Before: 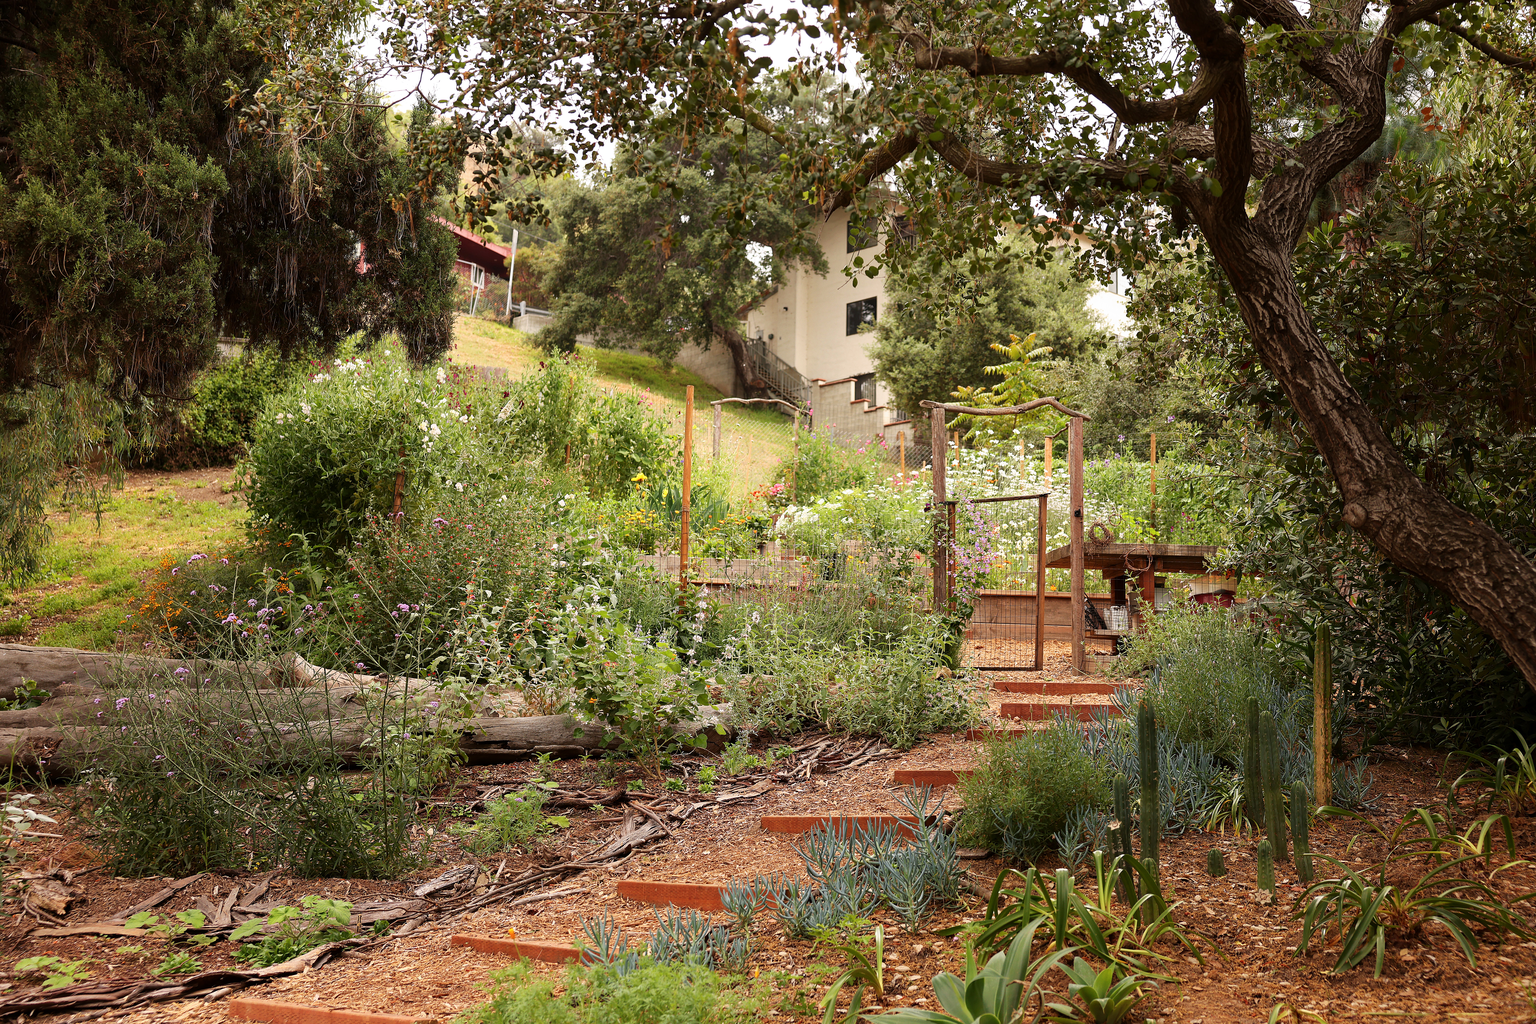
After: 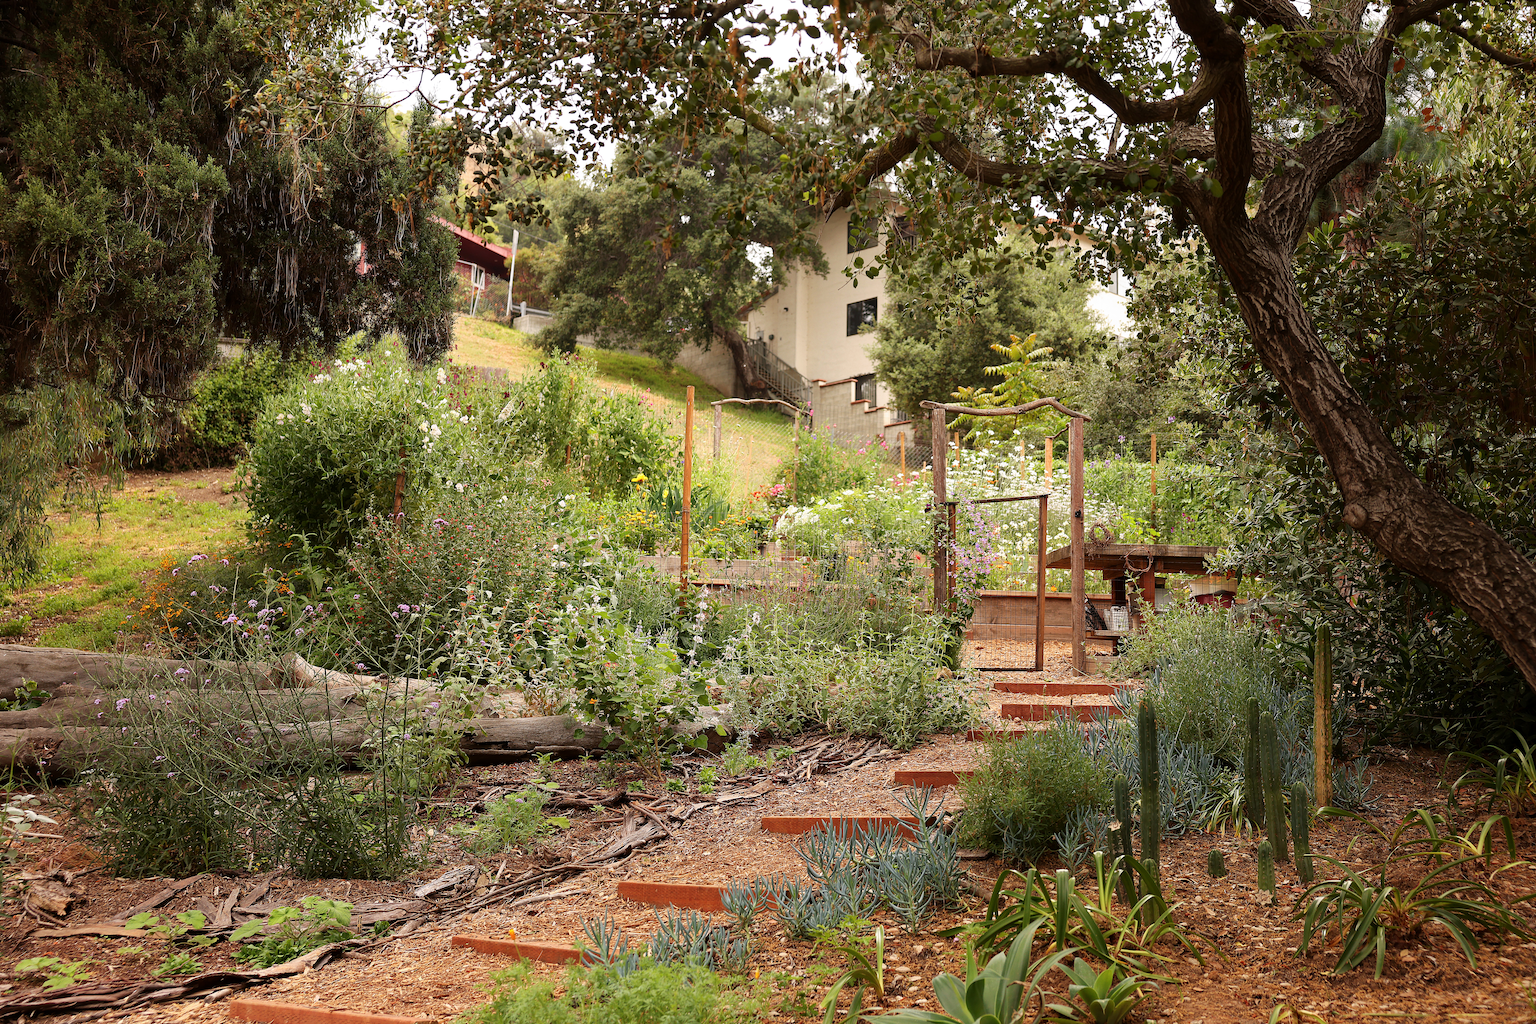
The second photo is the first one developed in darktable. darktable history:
base curve: curves: ch0 [(0, 0) (0.472, 0.455) (1, 1)], preserve colors none
